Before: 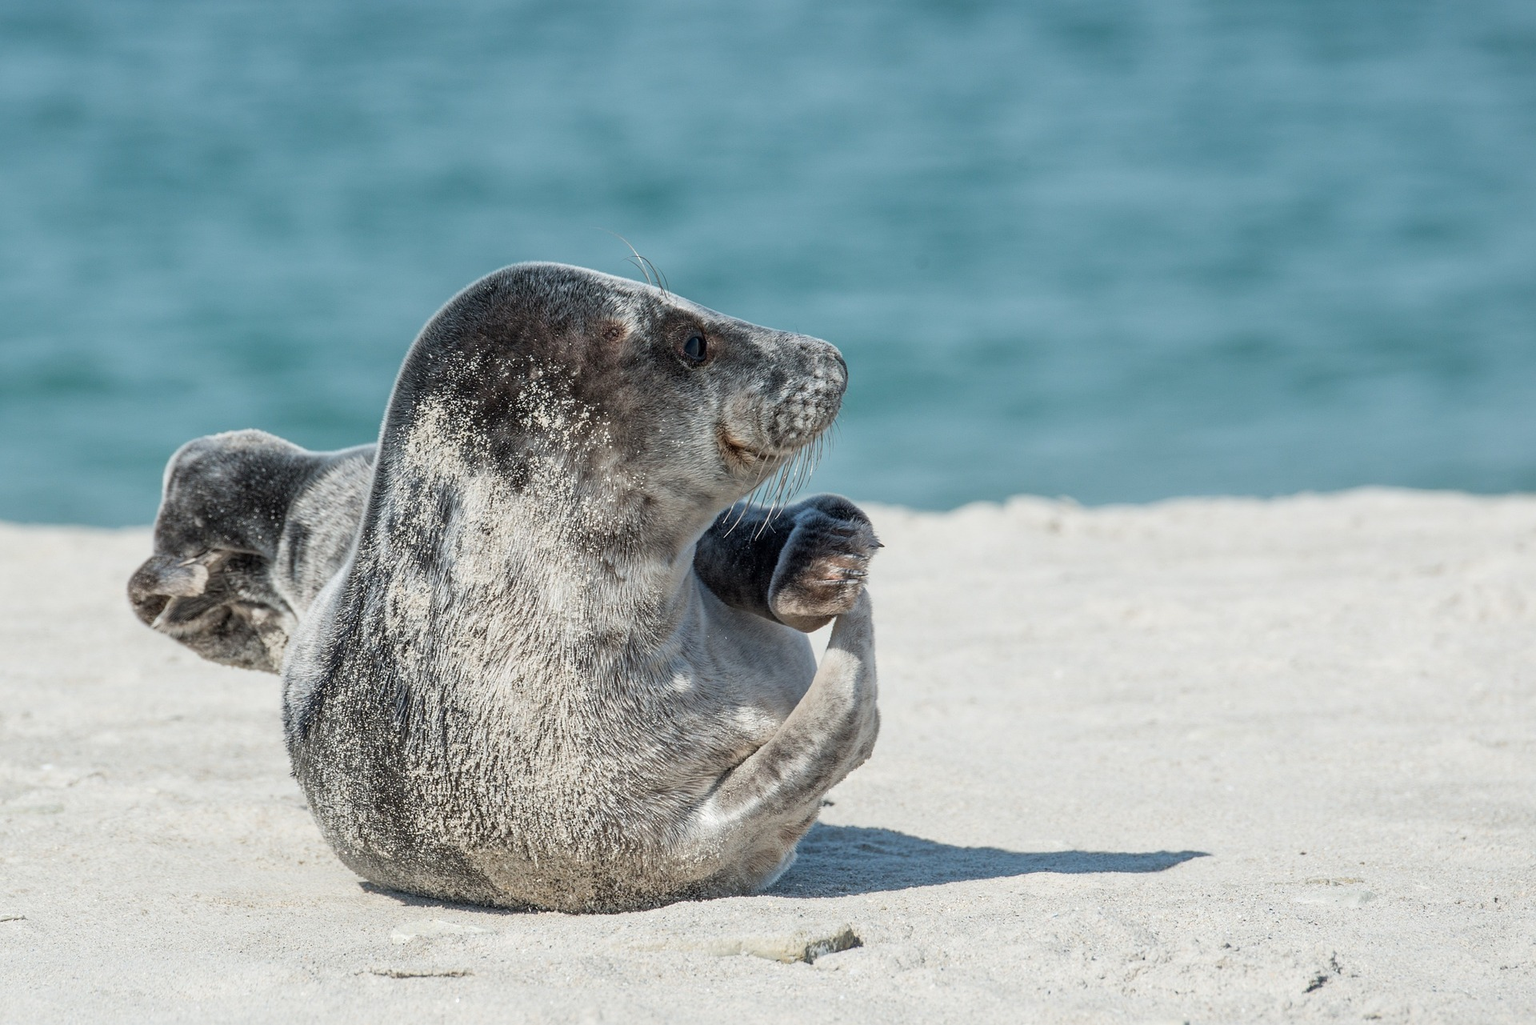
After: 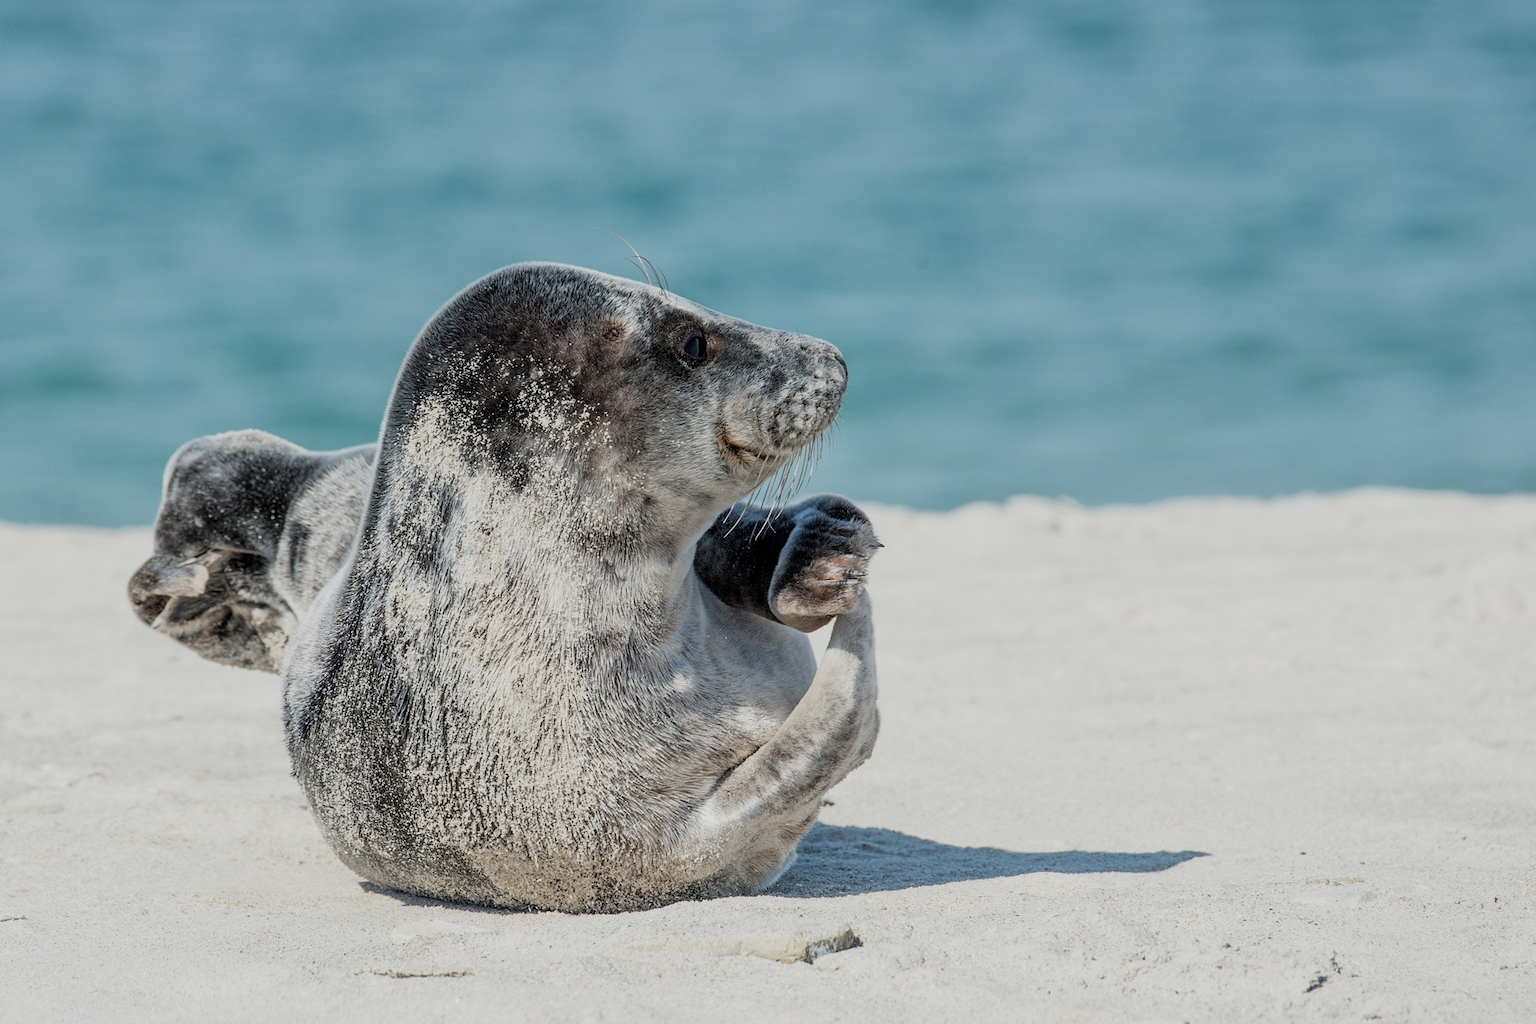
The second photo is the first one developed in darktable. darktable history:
tone curve: curves: ch0 [(0, 0) (0.003, 0.003) (0.011, 0.012) (0.025, 0.026) (0.044, 0.046) (0.069, 0.072) (0.1, 0.104) (0.136, 0.141) (0.177, 0.185) (0.224, 0.234) (0.277, 0.289) (0.335, 0.349) (0.399, 0.415) (0.468, 0.488) (0.543, 0.566) (0.623, 0.649) (0.709, 0.739) (0.801, 0.834) (0.898, 0.923) (1, 1)], preserve colors none
filmic rgb: black relative exposure -7.65 EV, white relative exposure 4.56 EV, hardness 3.61
